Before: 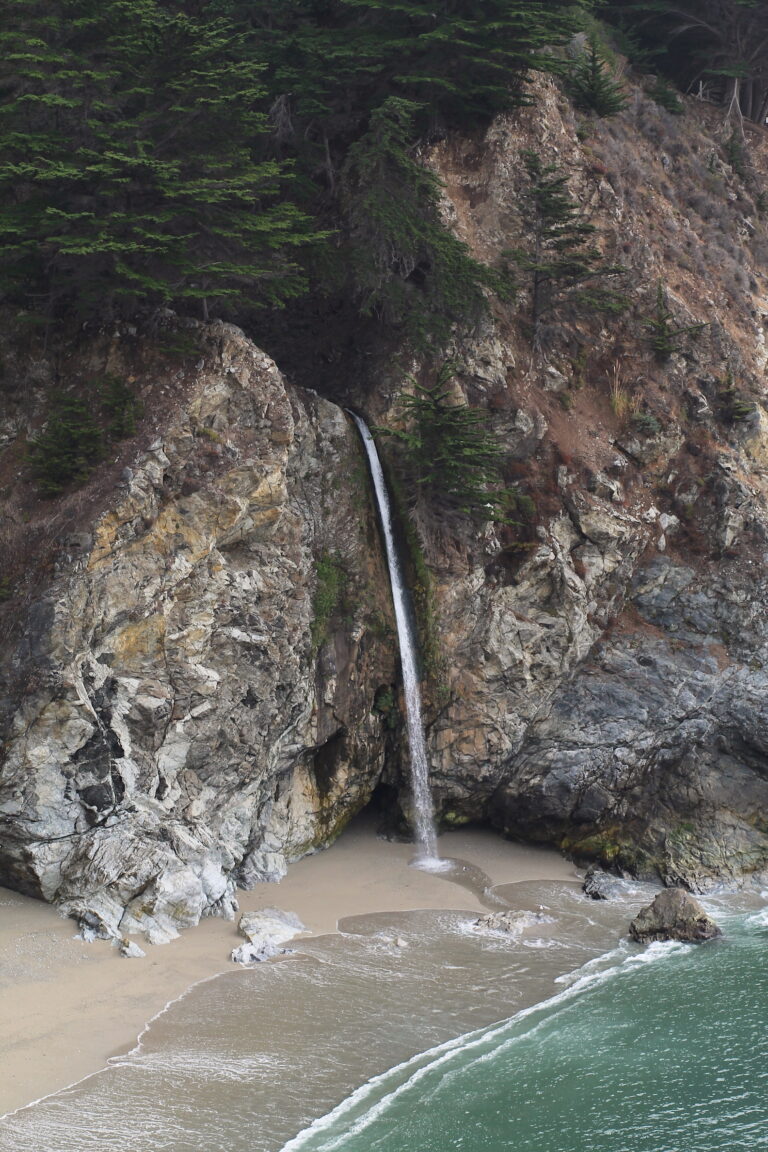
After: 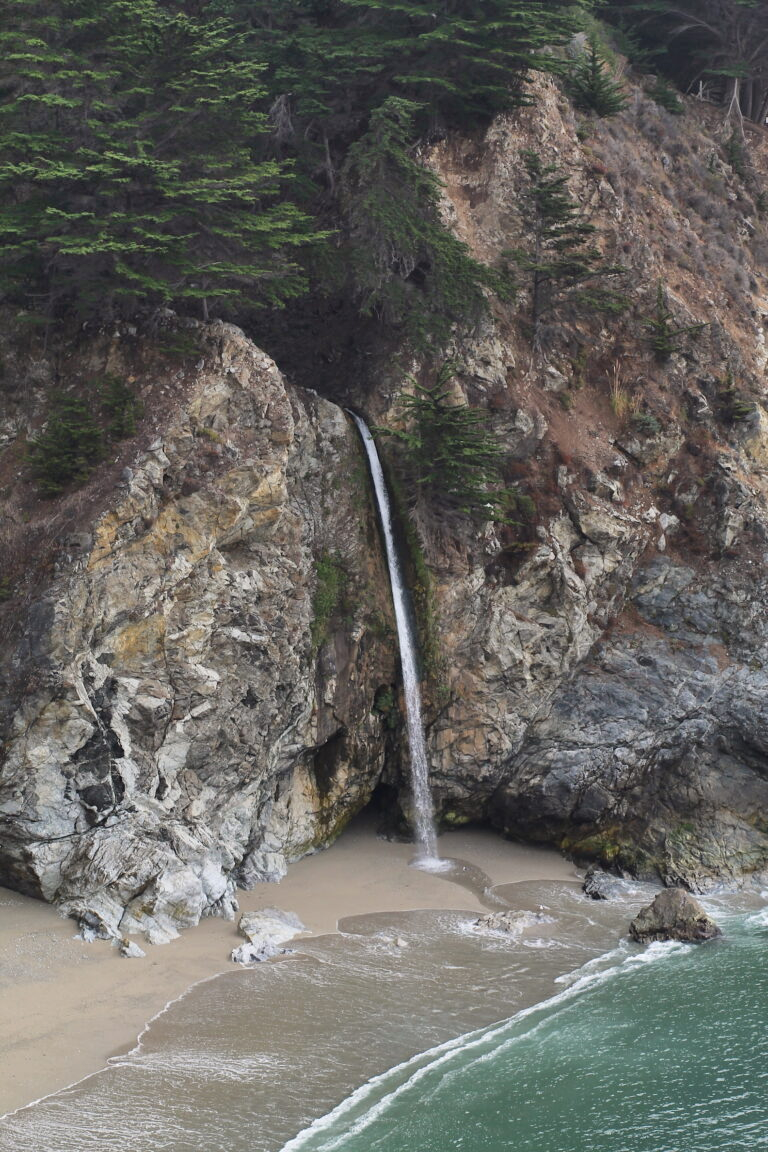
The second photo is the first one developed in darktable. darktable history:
shadows and highlights: low approximation 0.01, soften with gaussian
exposure: exposure -0.041 EV, compensate highlight preservation false
